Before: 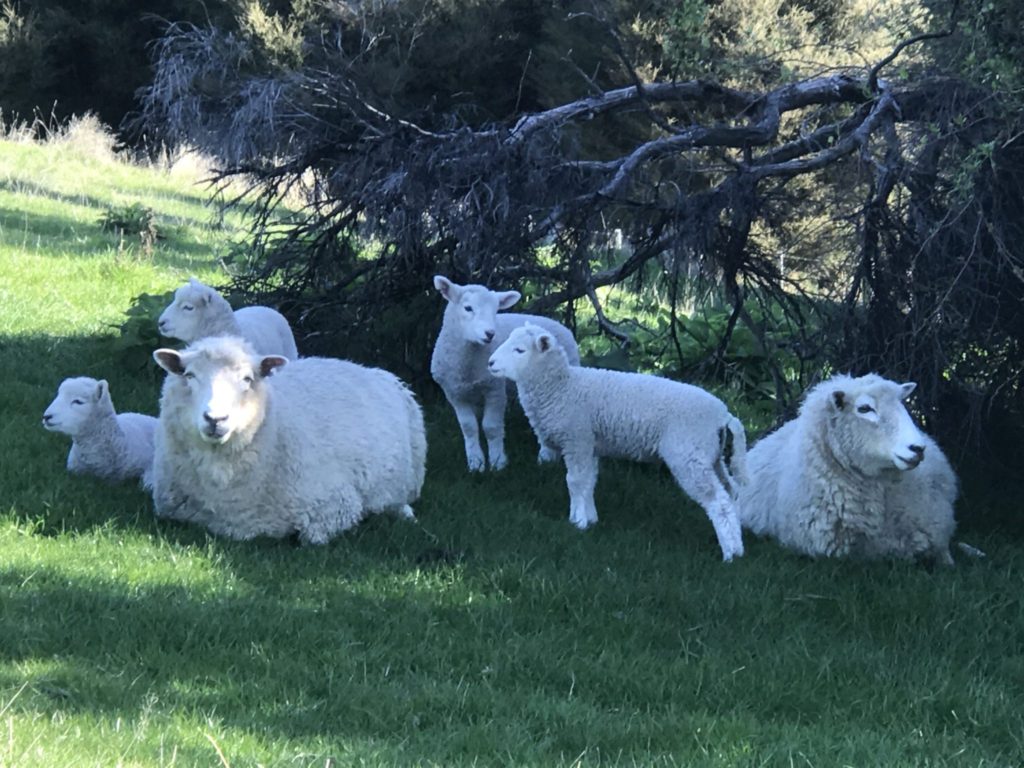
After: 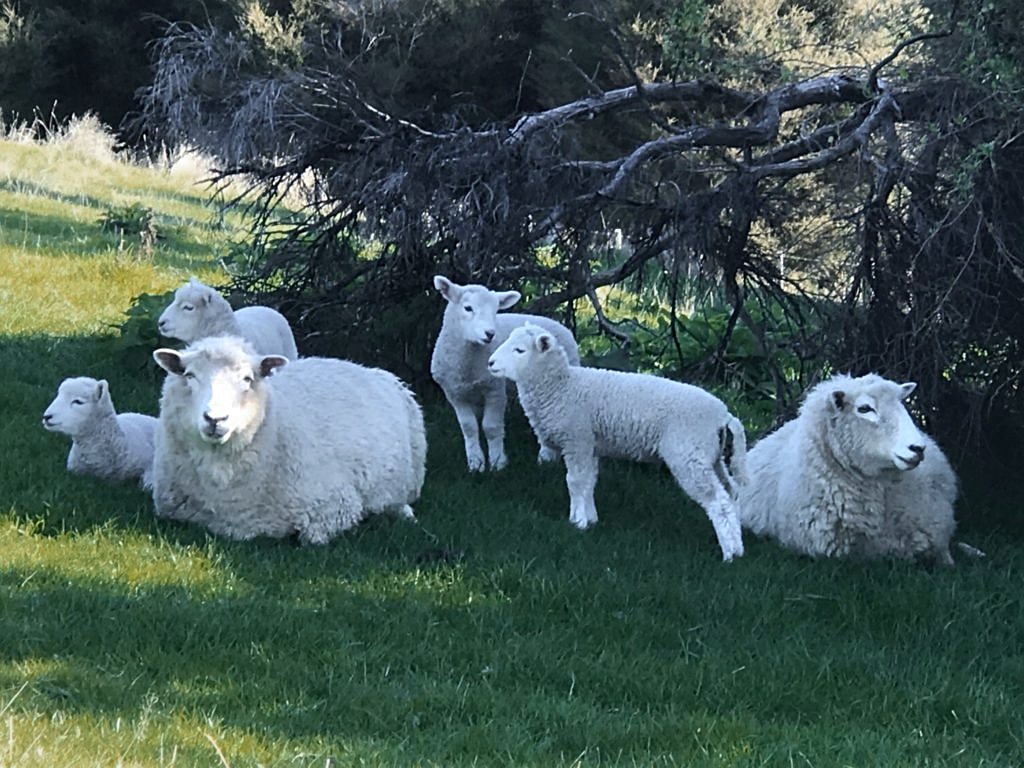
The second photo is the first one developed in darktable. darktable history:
sharpen: on, module defaults
color zones: curves: ch0 [(0, 0.299) (0.25, 0.383) (0.456, 0.352) (0.736, 0.571)]; ch1 [(0, 0.63) (0.151, 0.568) (0.254, 0.416) (0.47, 0.558) (0.732, 0.37) (0.909, 0.492)]; ch2 [(0.004, 0.604) (0.158, 0.443) (0.257, 0.403) (0.761, 0.468)]
